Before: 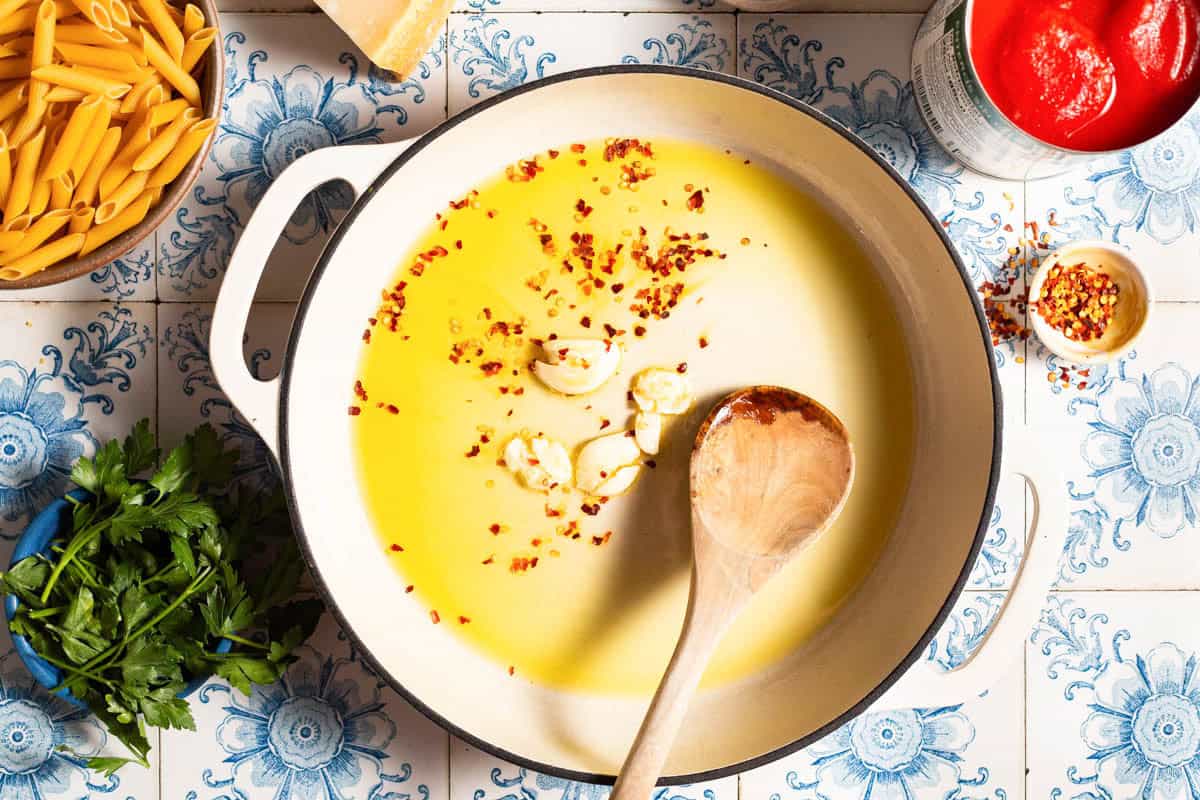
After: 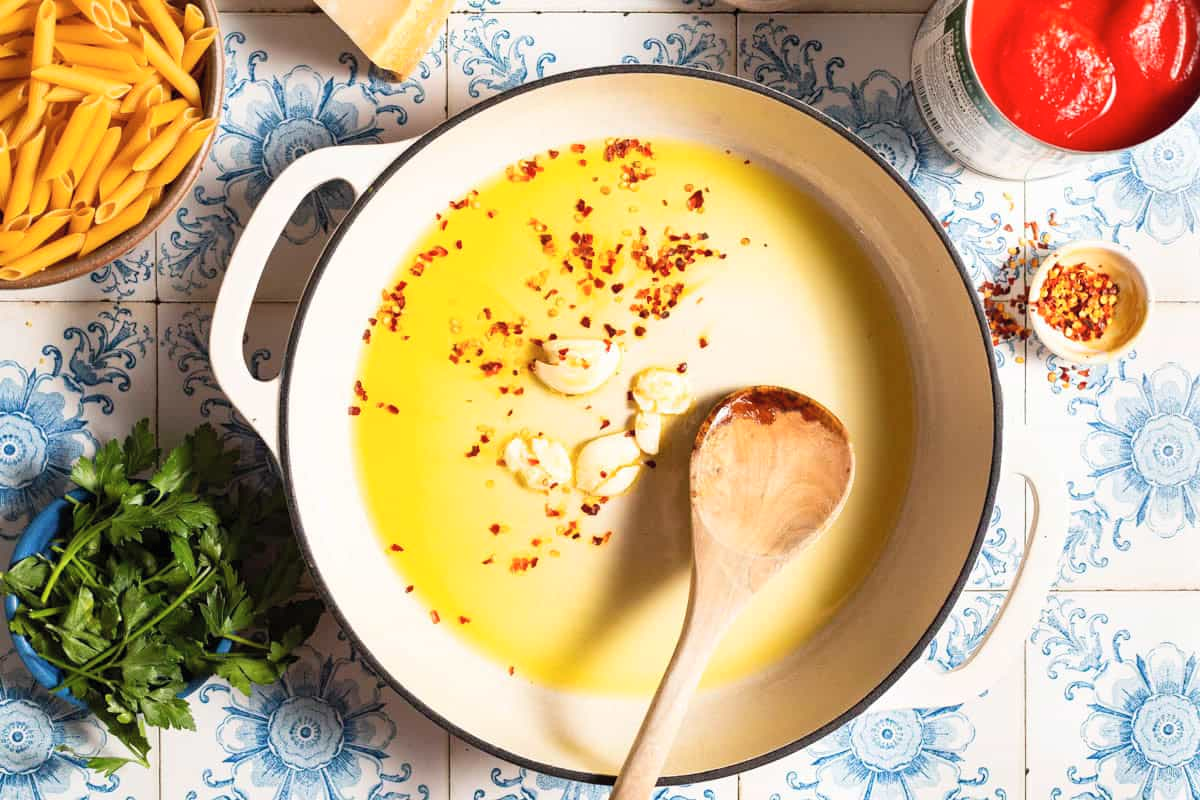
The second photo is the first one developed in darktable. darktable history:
contrast brightness saturation: contrast 0.05, brightness 0.065, saturation 0.013
